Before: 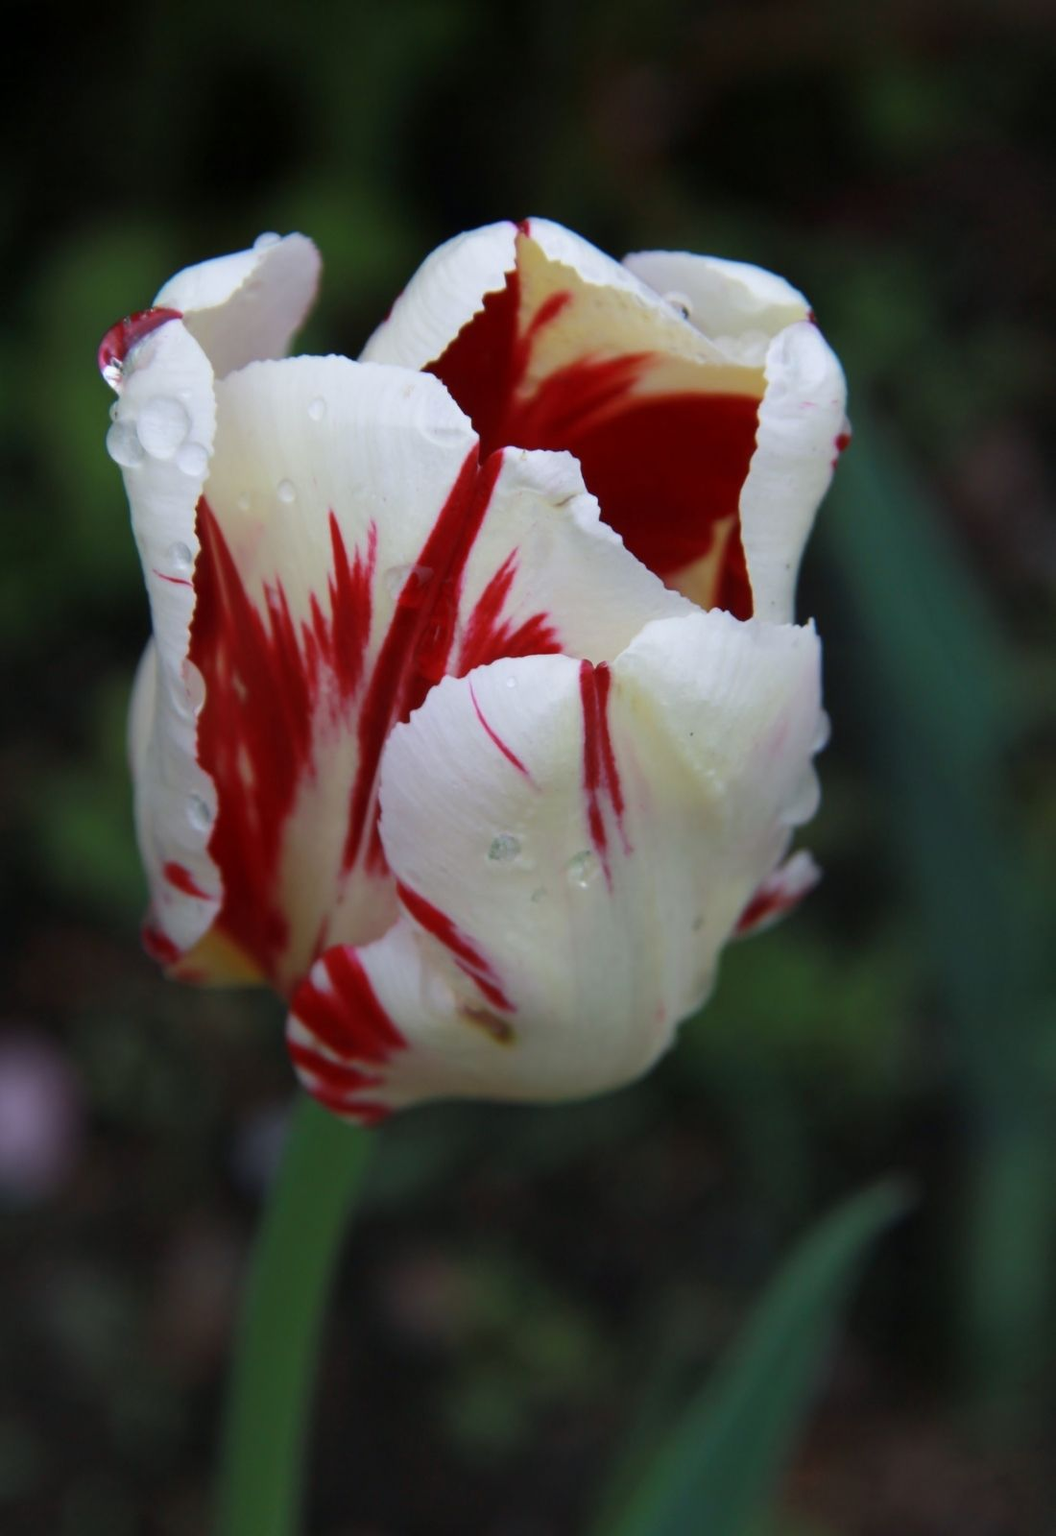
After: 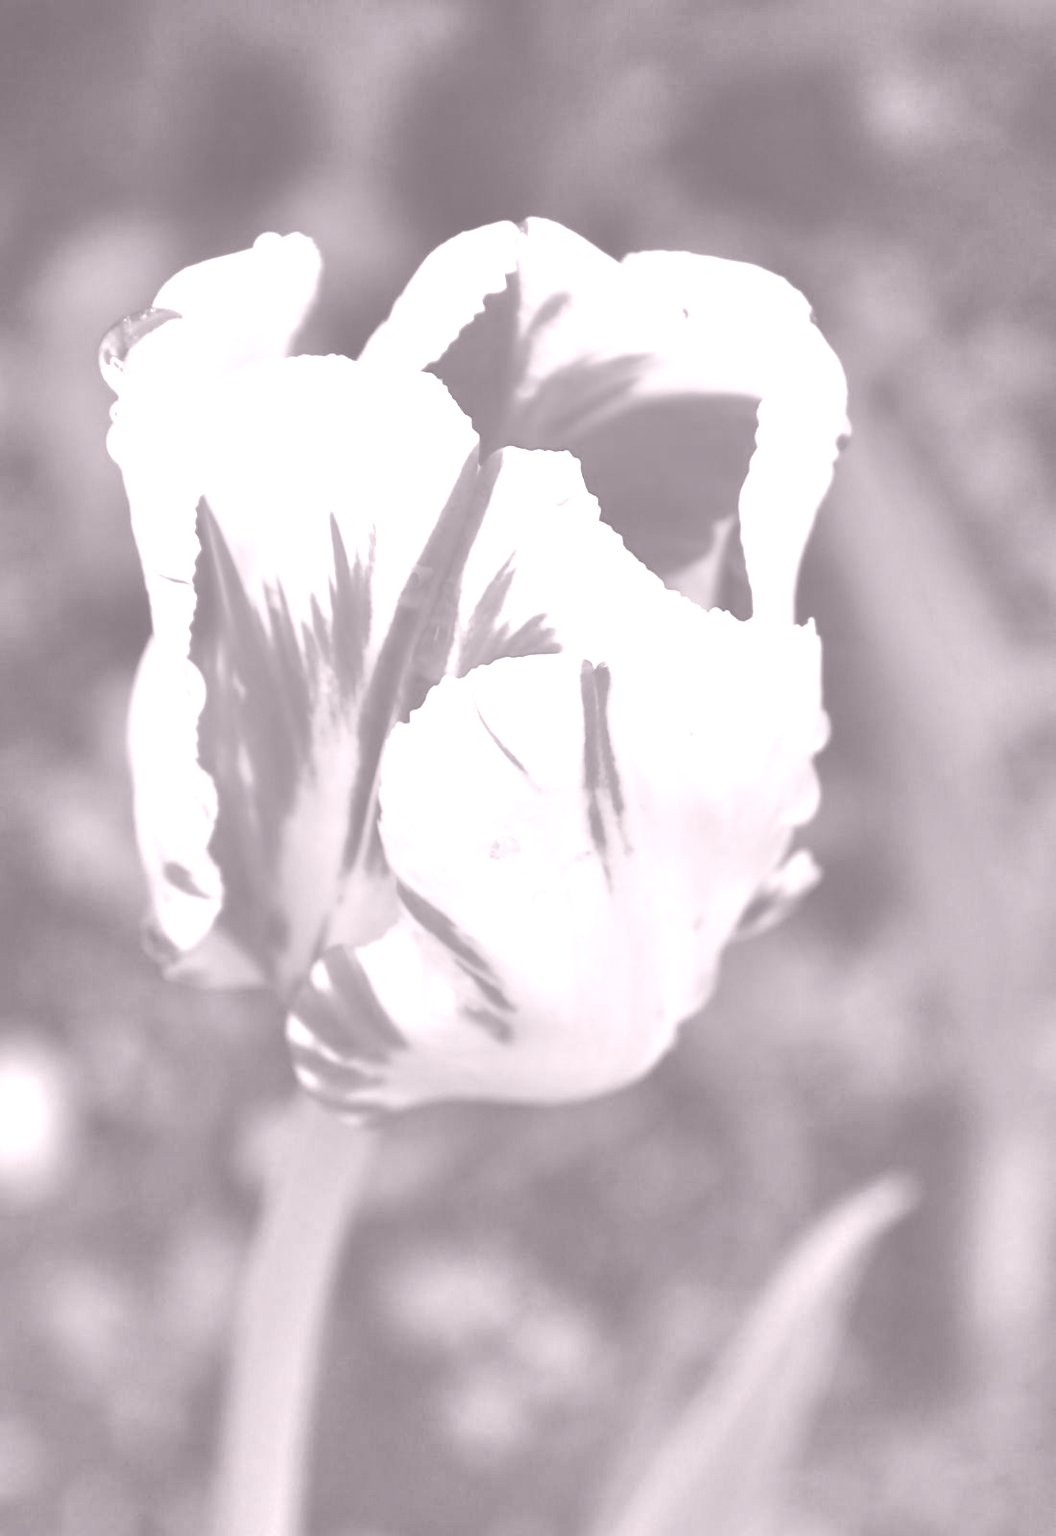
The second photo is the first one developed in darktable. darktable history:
colorize: hue 25.2°, saturation 83%, source mix 82%, lightness 79%, version 1
shadows and highlights: shadows 60, soften with gaussian
white balance: red 0.967, blue 1.119, emerald 0.756
